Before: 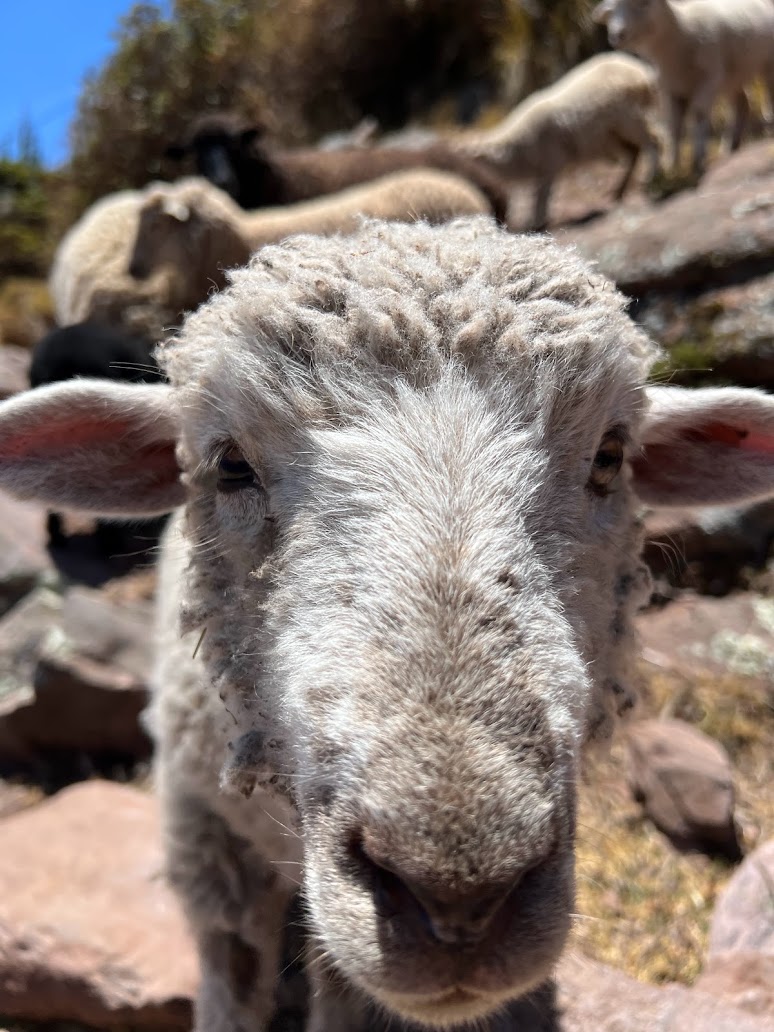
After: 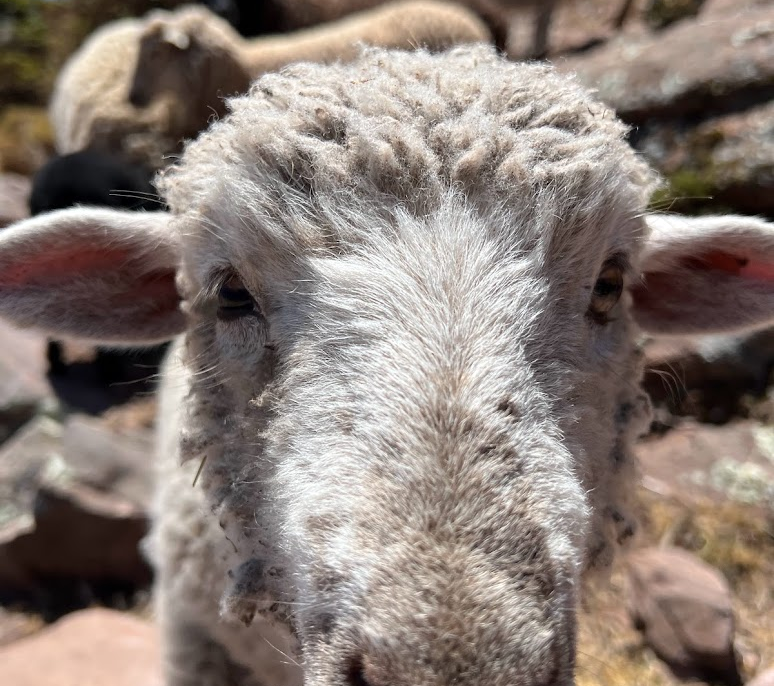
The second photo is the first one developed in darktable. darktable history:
tone equalizer: on, module defaults
crop: top 16.727%, bottom 16.727%
